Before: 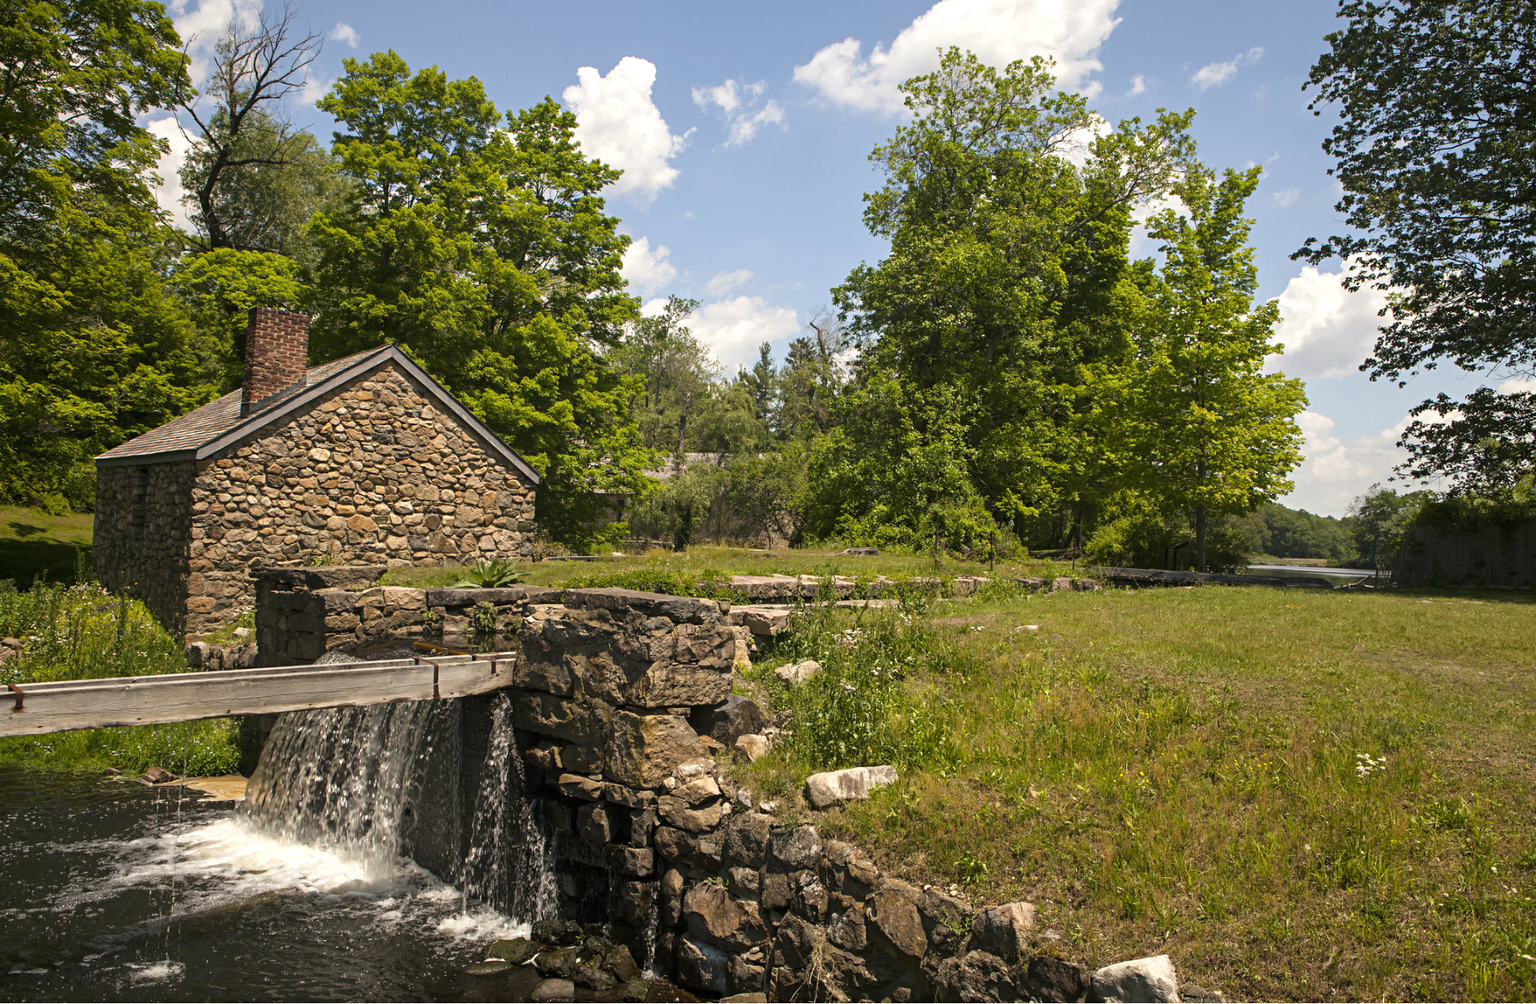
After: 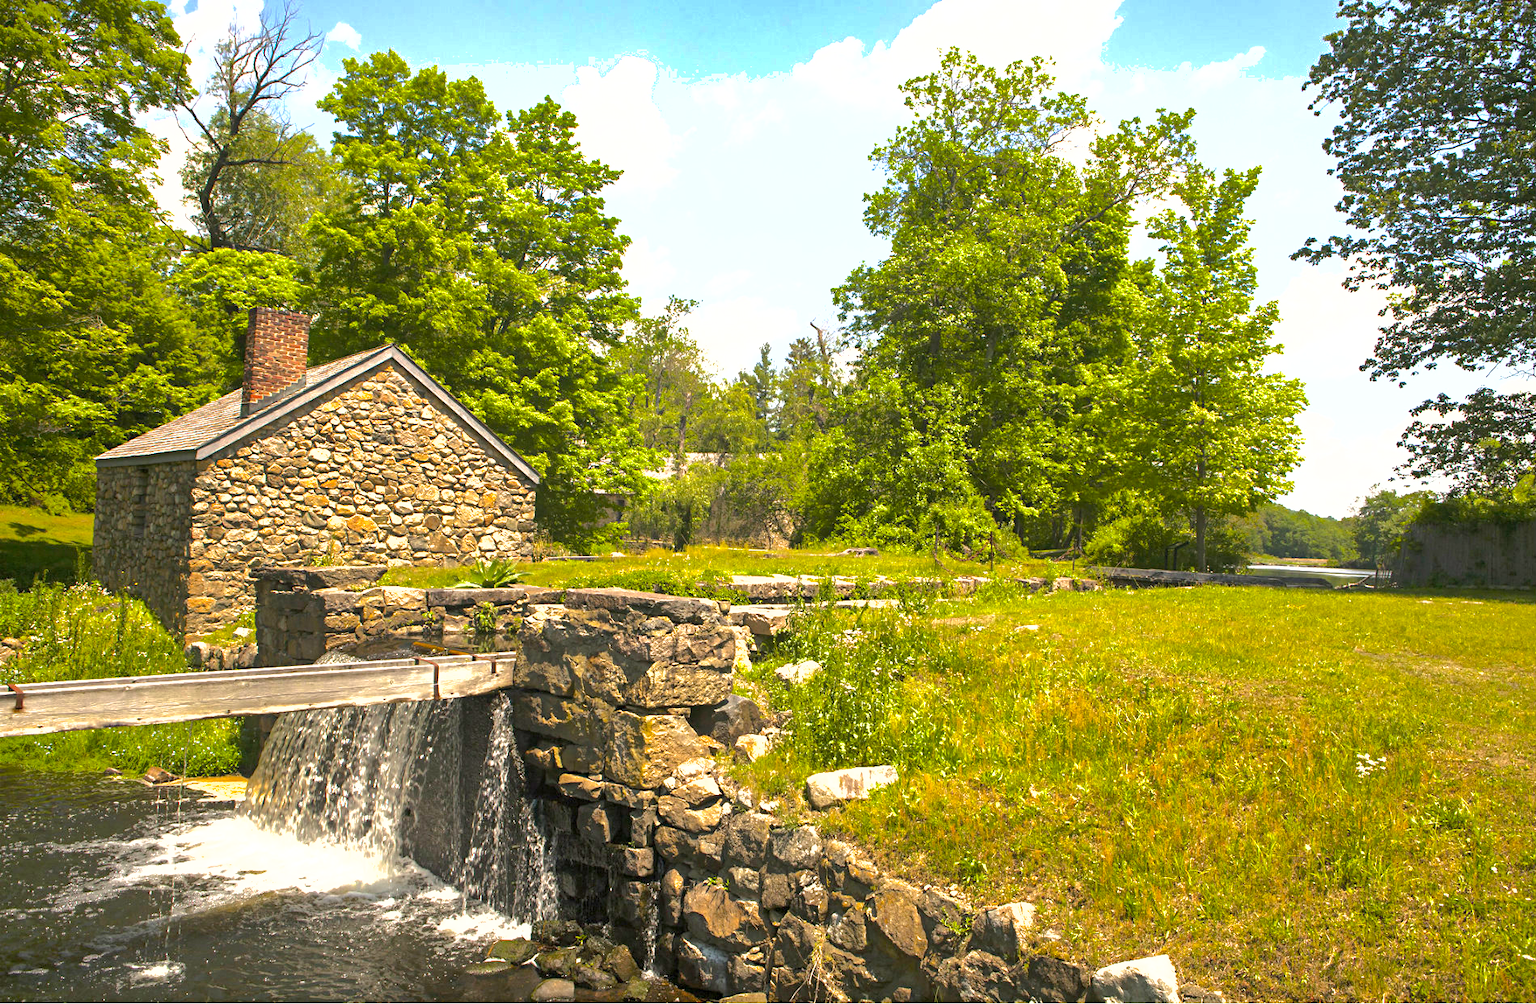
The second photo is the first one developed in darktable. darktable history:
color balance rgb: perceptual saturation grading › global saturation 25.158%, perceptual brilliance grading › global brilliance 9.858%, perceptual brilliance grading › shadows 15.63%, global vibrance 10.053%
shadows and highlights: shadows 39.94, highlights -59.69
exposure: exposure 0.942 EV, compensate exposure bias true, compensate highlight preservation false
